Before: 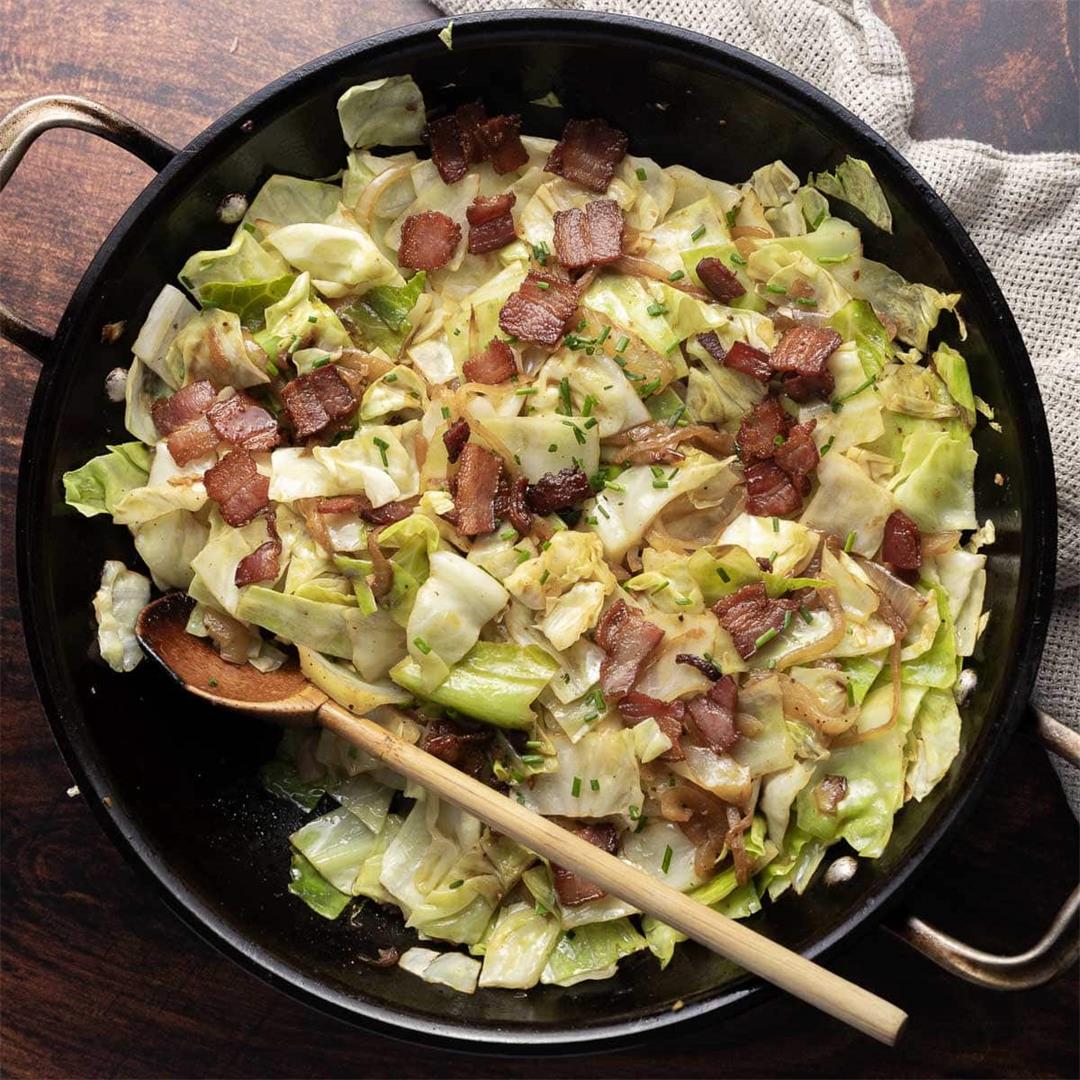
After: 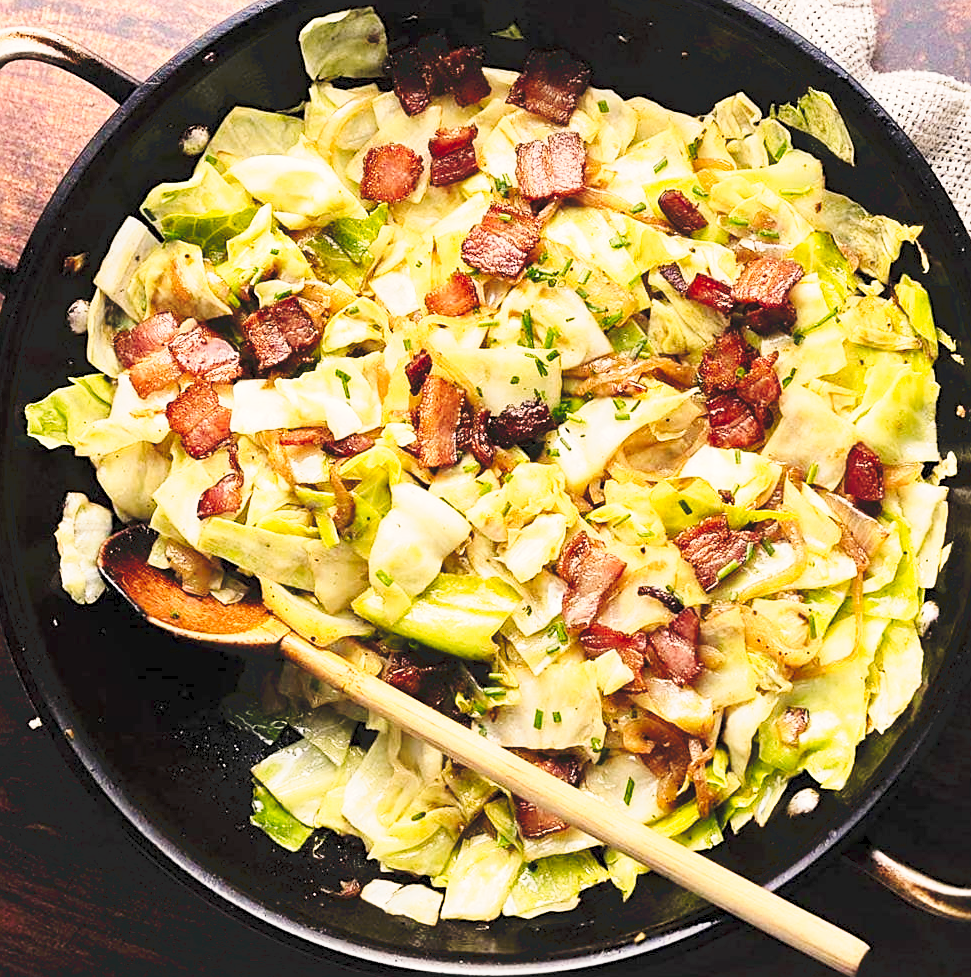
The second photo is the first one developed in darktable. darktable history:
shadows and highlights: shadows 3.02, highlights -16.47, soften with gaussian
crop: left 3.61%, top 6.357%, right 6.442%, bottom 3.172%
tone curve: curves: ch0 [(0, 0) (0.003, 0.037) (0.011, 0.061) (0.025, 0.104) (0.044, 0.145) (0.069, 0.145) (0.1, 0.127) (0.136, 0.175) (0.177, 0.207) (0.224, 0.252) (0.277, 0.341) (0.335, 0.446) (0.399, 0.554) (0.468, 0.658) (0.543, 0.757) (0.623, 0.843) (0.709, 0.919) (0.801, 0.958) (0.898, 0.975) (1, 1)], preserve colors none
contrast brightness saturation: contrast 0.026, brightness 0.059, saturation 0.124
sharpen: on, module defaults
color balance rgb: shadows lift › luminance -9.75%, highlights gain › chroma 3.004%, highlights gain › hue 54.45°, perceptual saturation grading › global saturation 0.192%, global vibrance 19.794%
